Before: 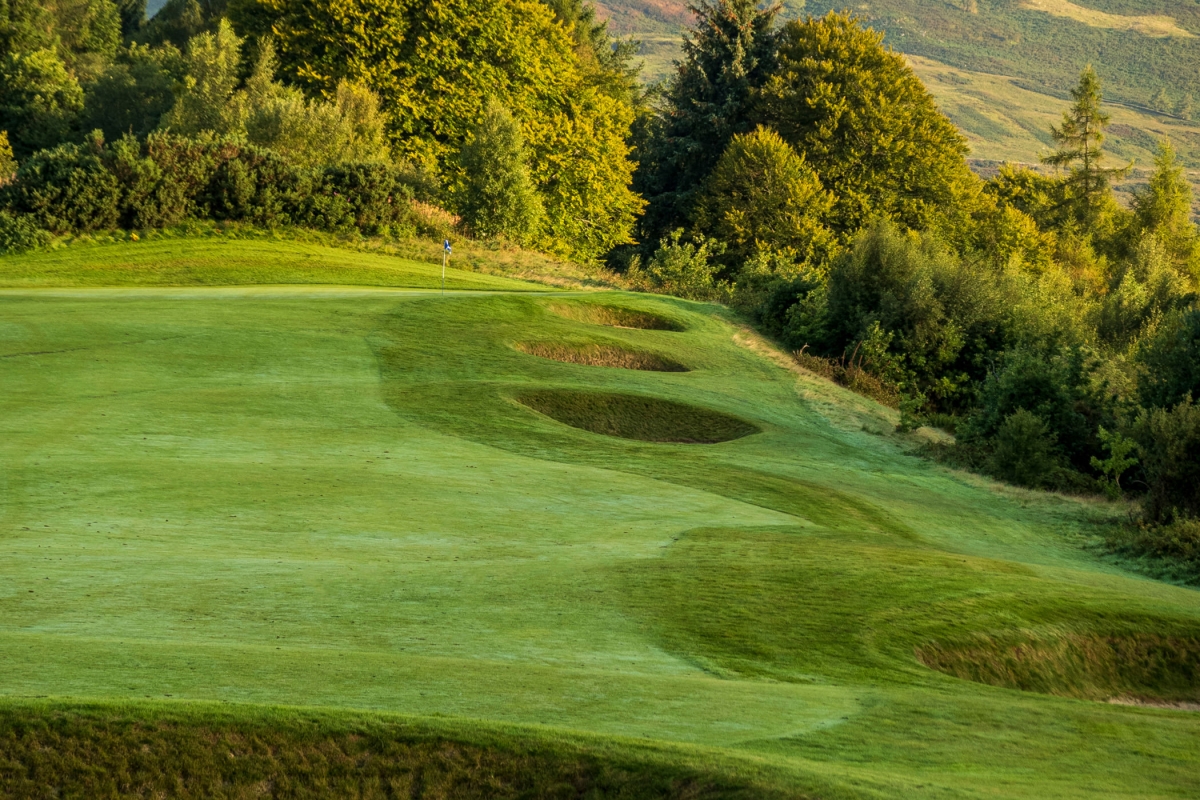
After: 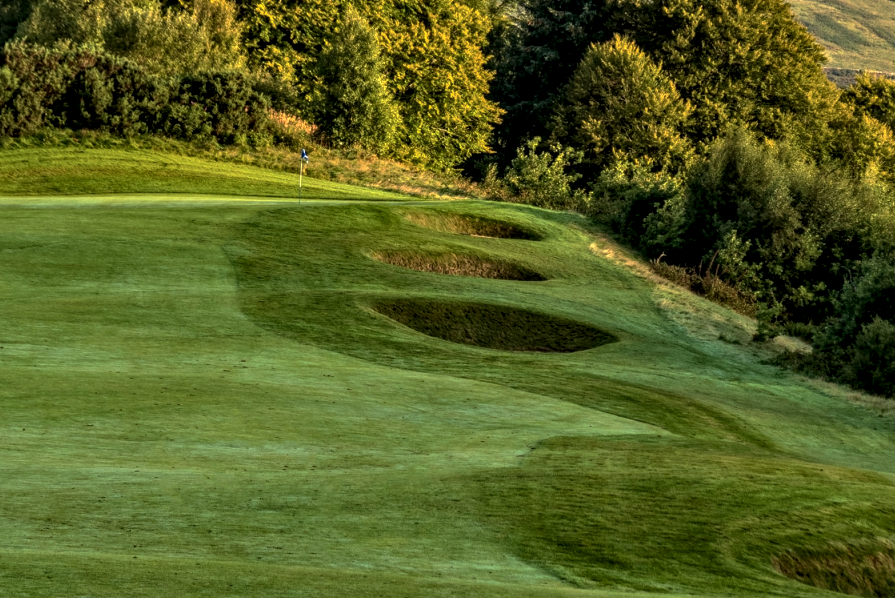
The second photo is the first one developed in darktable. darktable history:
contrast equalizer: y [[0.545, 0.572, 0.59, 0.59, 0.571, 0.545], [0.5 ×6], [0.5 ×6], [0 ×6], [0 ×6]]
local contrast: on, module defaults
base curve: curves: ch0 [(0, 0) (0.595, 0.418) (1, 1)], preserve colors none
crop and rotate: left 11.997%, top 11.448%, right 13.34%, bottom 13.678%
